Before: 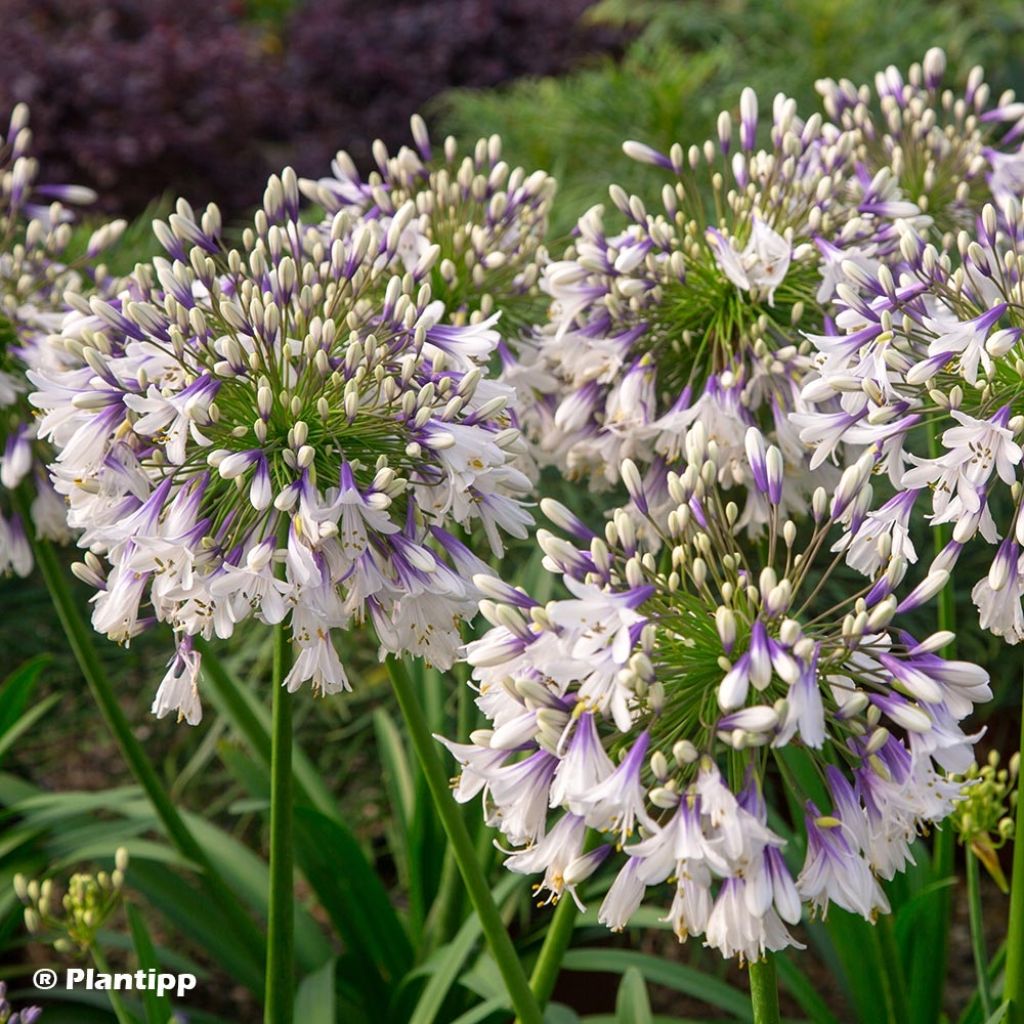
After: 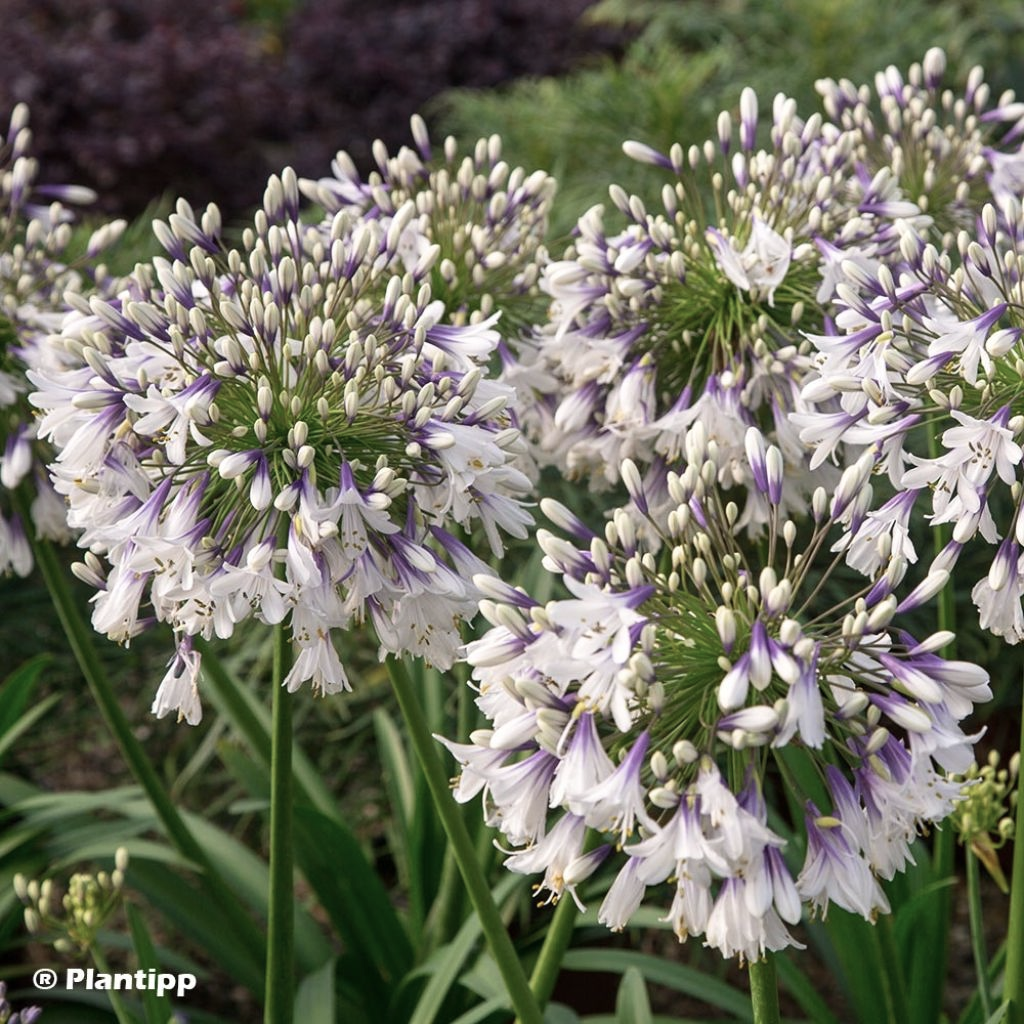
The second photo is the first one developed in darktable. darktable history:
contrast brightness saturation: contrast 0.096, saturation -0.302
